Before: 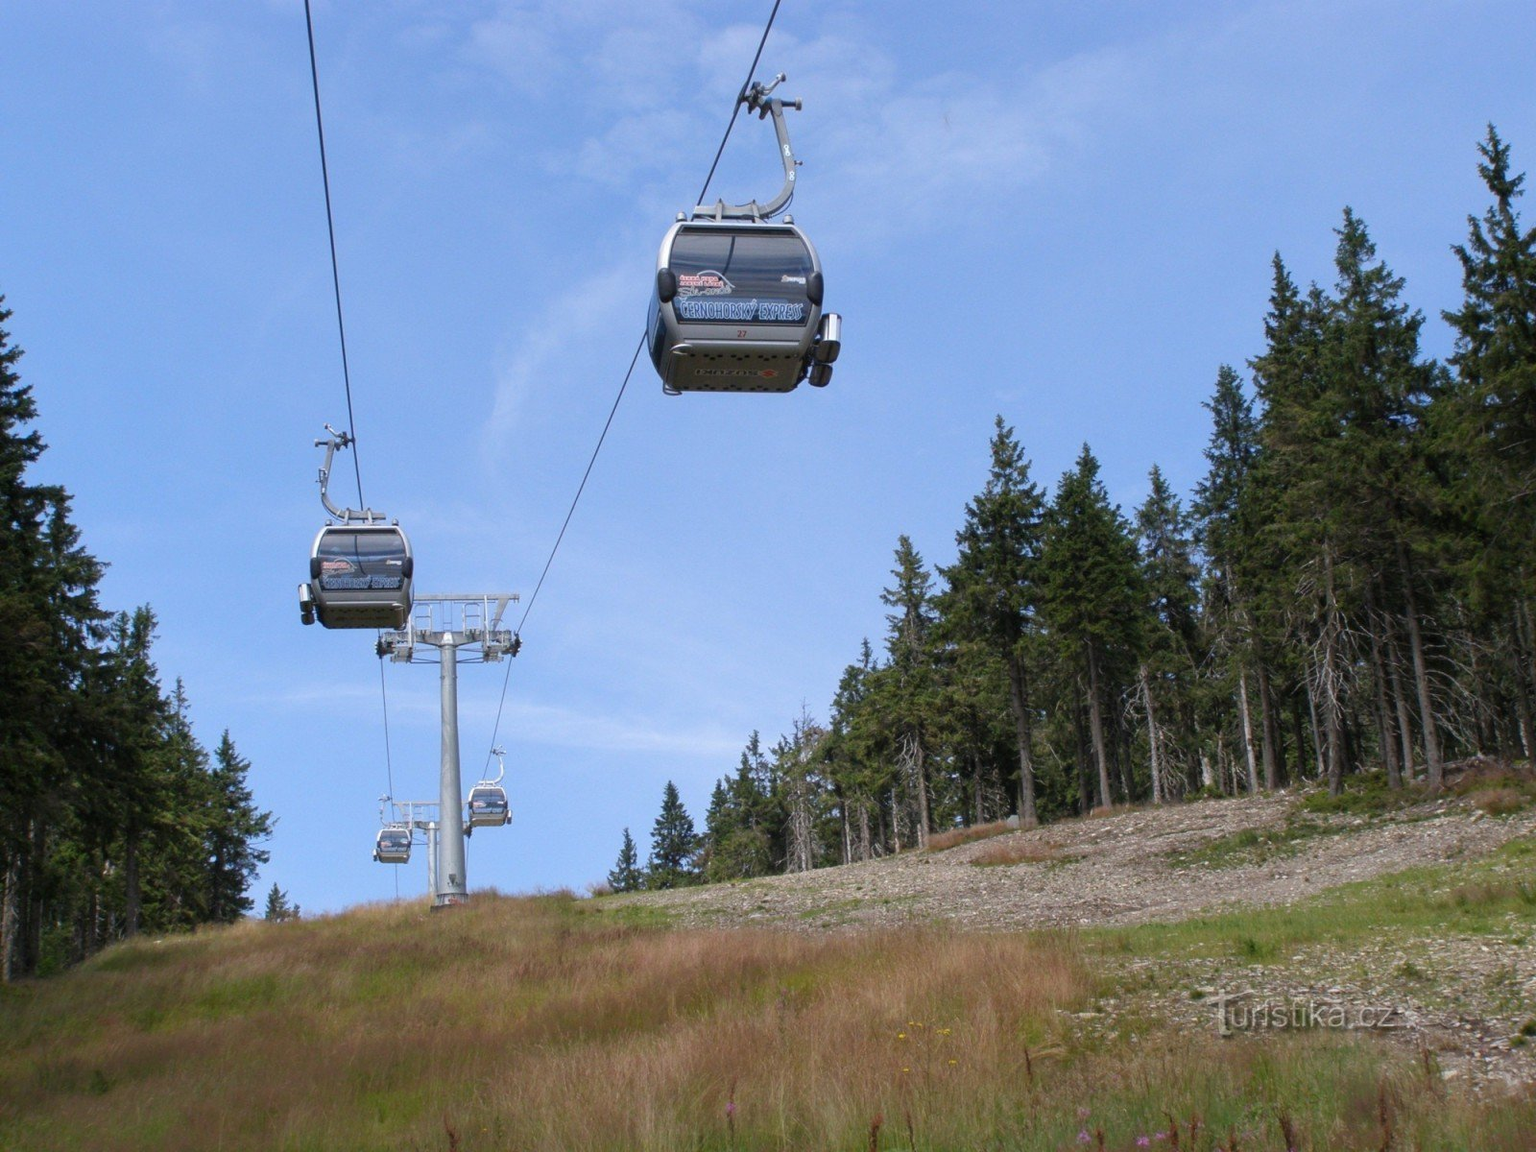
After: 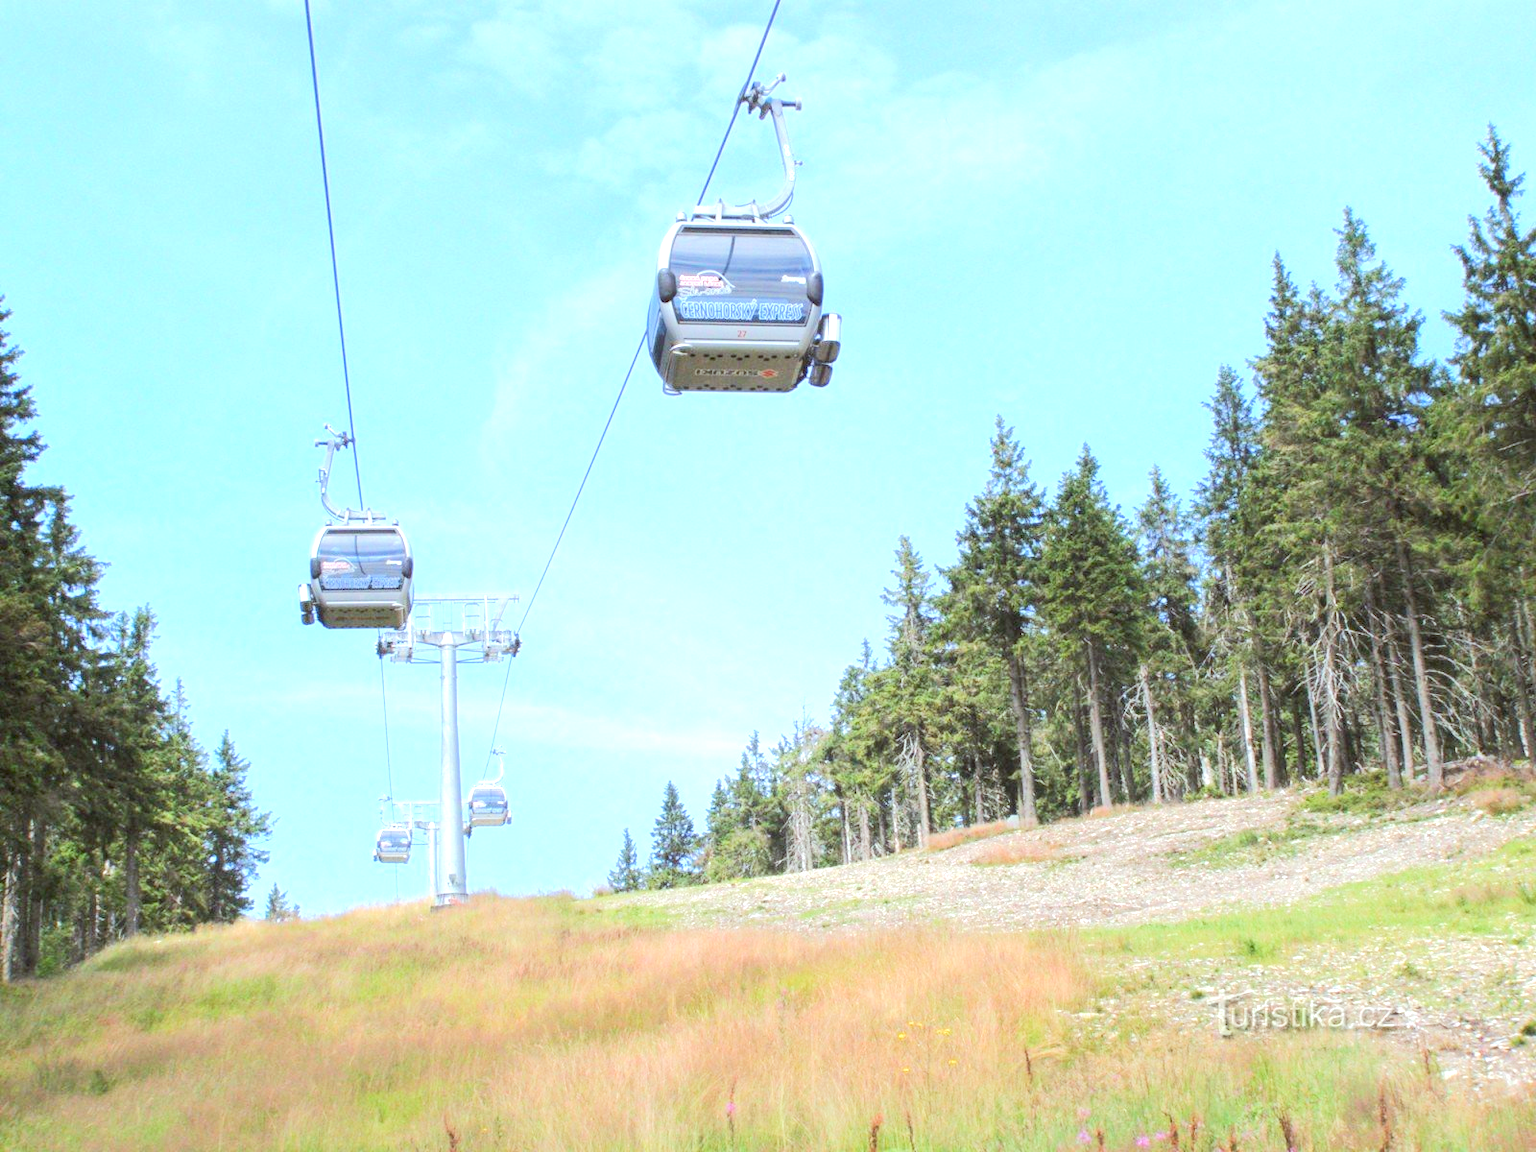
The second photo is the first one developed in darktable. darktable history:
color correction: highlights a* -4.9, highlights b* -3.1, shadows a* 3.94, shadows b* 4.39
contrast brightness saturation: saturation -0.056
tone equalizer: -8 EV 1.98 EV, -7 EV 2 EV, -6 EV 2 EV, -5 EV 2 EV, -4 EV 1.98 EV, -3 EV 1.47 EV, -2 EV 0.974 EV, -1 EV 0.495 EV, edges refinement/feathering 500, mask exposure compensation -1.57 EV, preserve details no
exposure: black level correction 0, exposure 0.693 EV, compensate highlight preservation false
